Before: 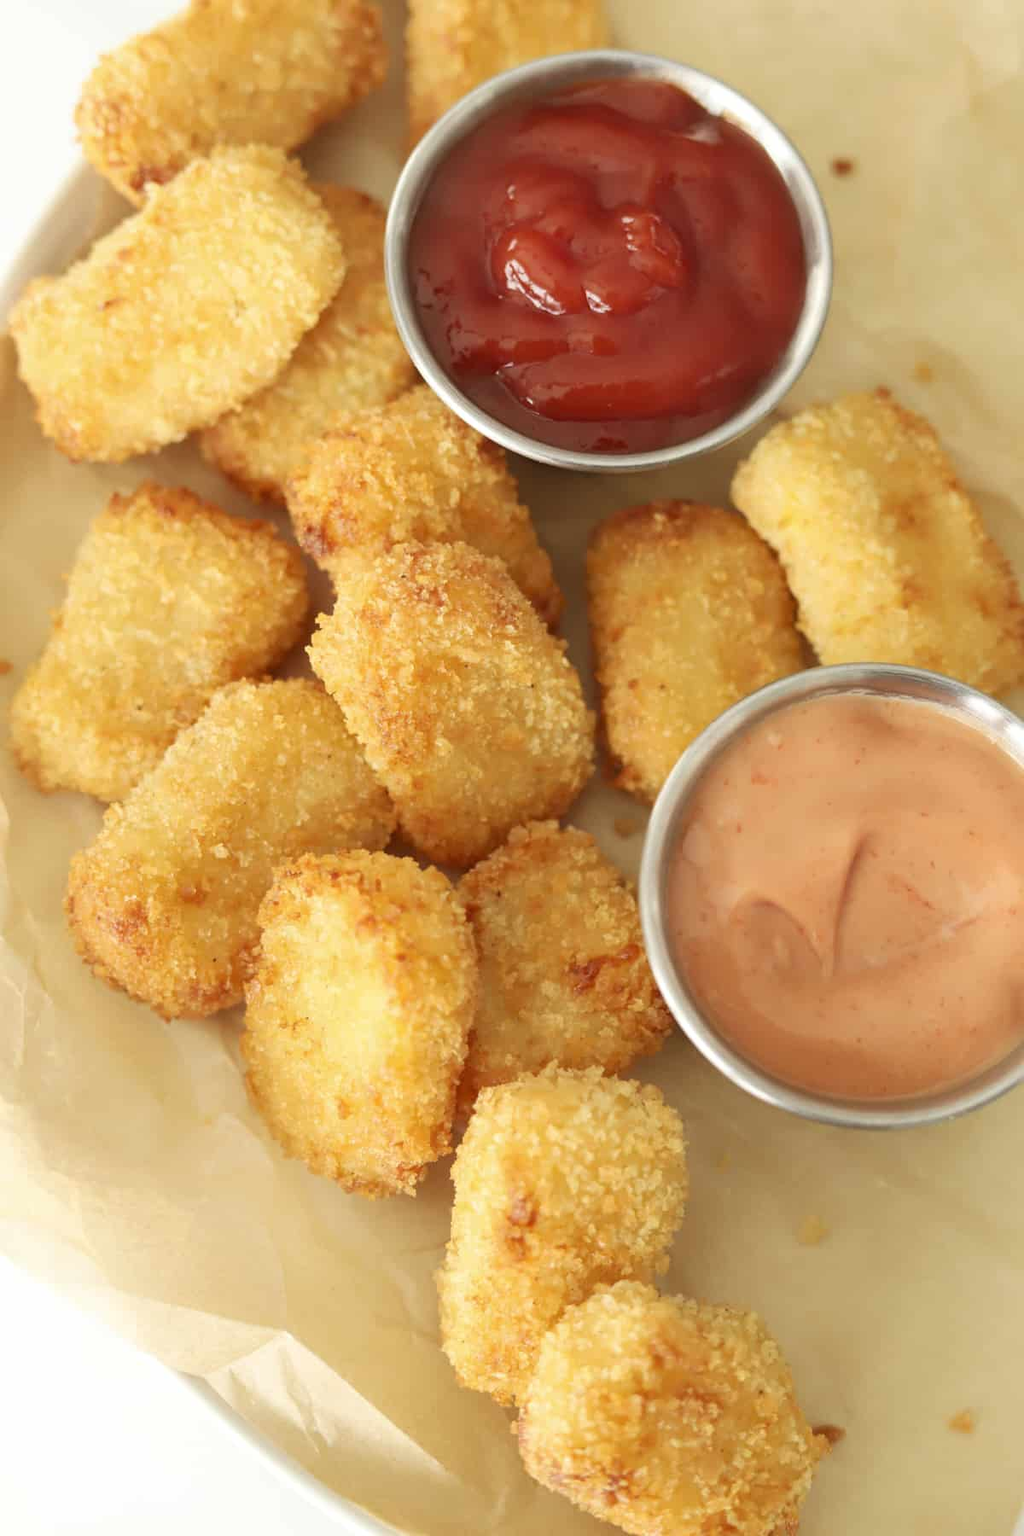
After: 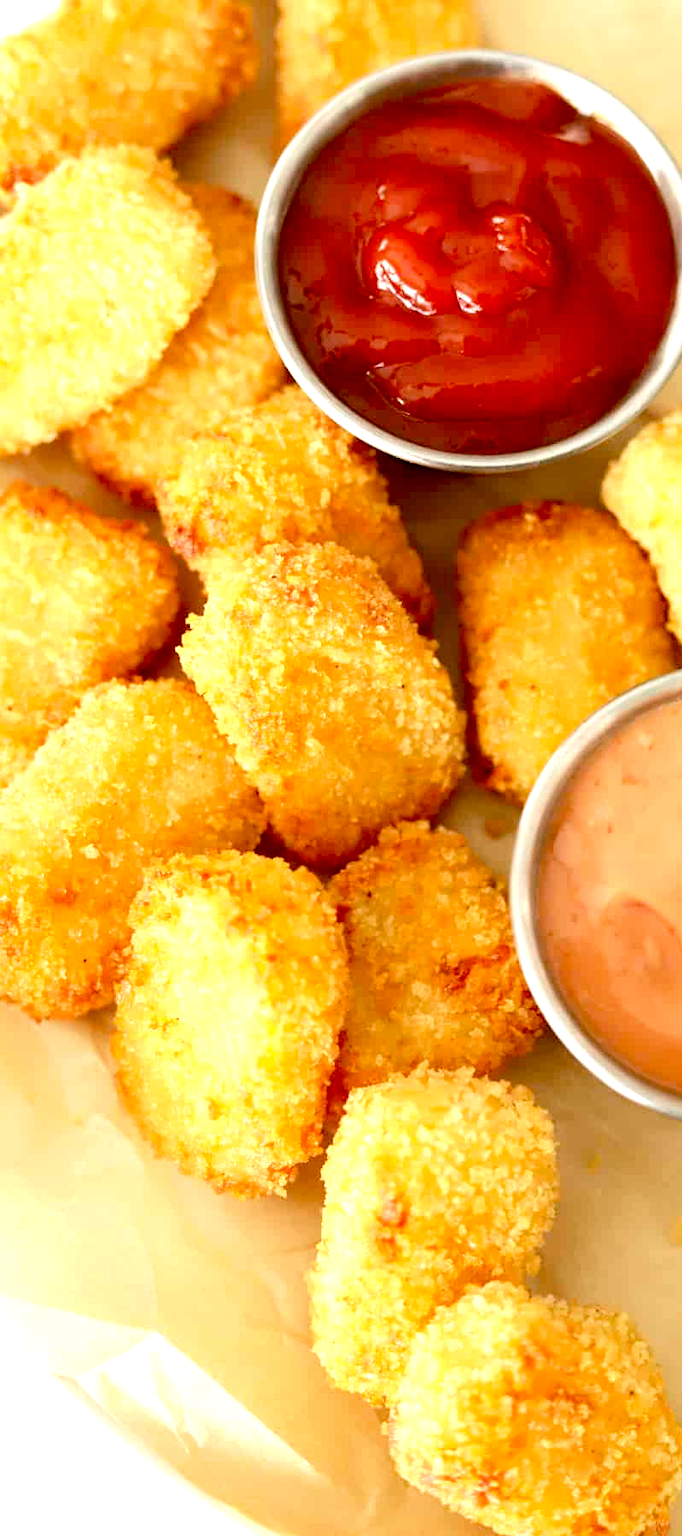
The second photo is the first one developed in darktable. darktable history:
crop and rotate: left 12.673%, right 20.66%
tone equalizer: -8 EV -0.417 EV, -7 EV -0.389 EV, -6 EV -0.333 EV, -5 EV -0.222 EV, -3 EV 0.222 EV, -2 EV 0.333 EV, -1 EV 0.389 EV, +0 EV 0.417 EV, edges refinement/feathering 500, mask exposure compensation -1.57 EV, preserve details no
exposure: black level correction 0.031, exposure 0.304 EV, compensate highlight preservation false
